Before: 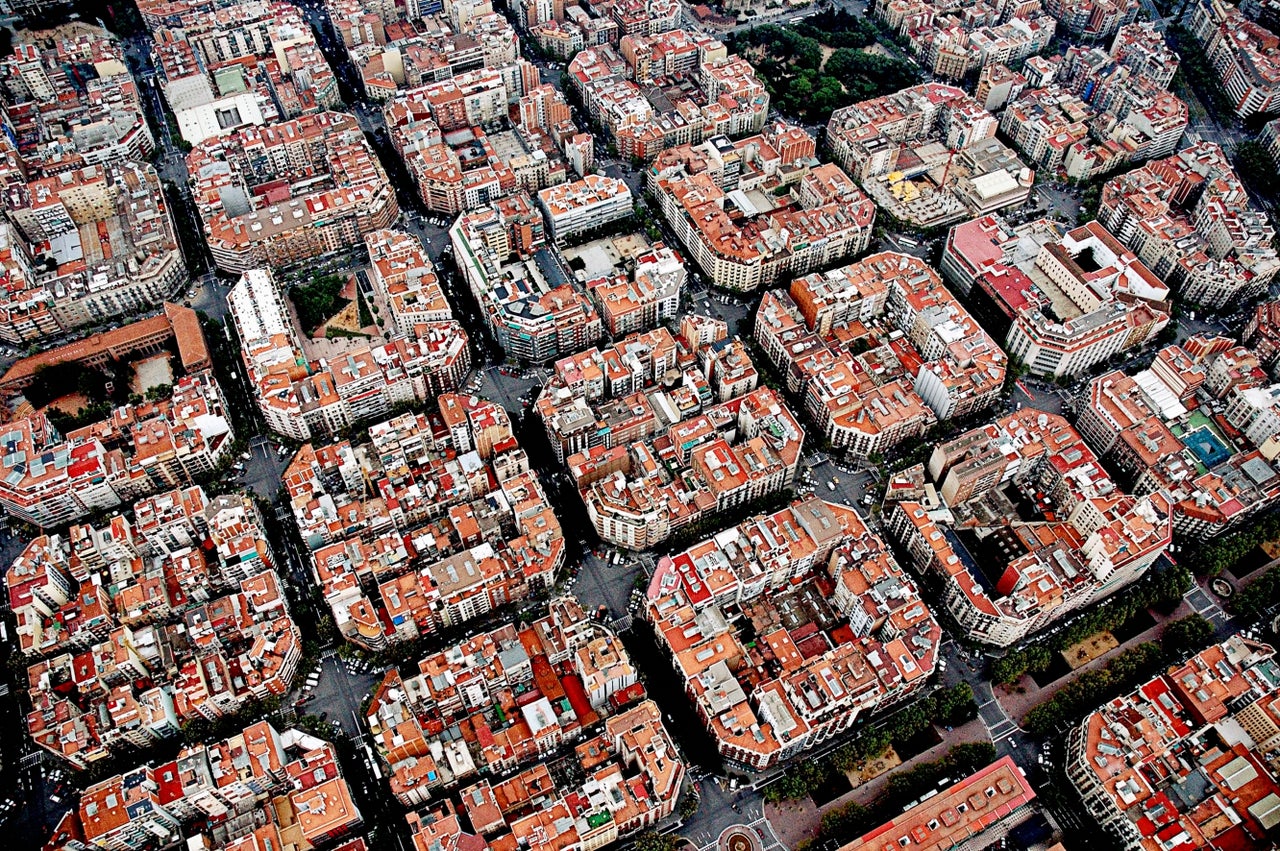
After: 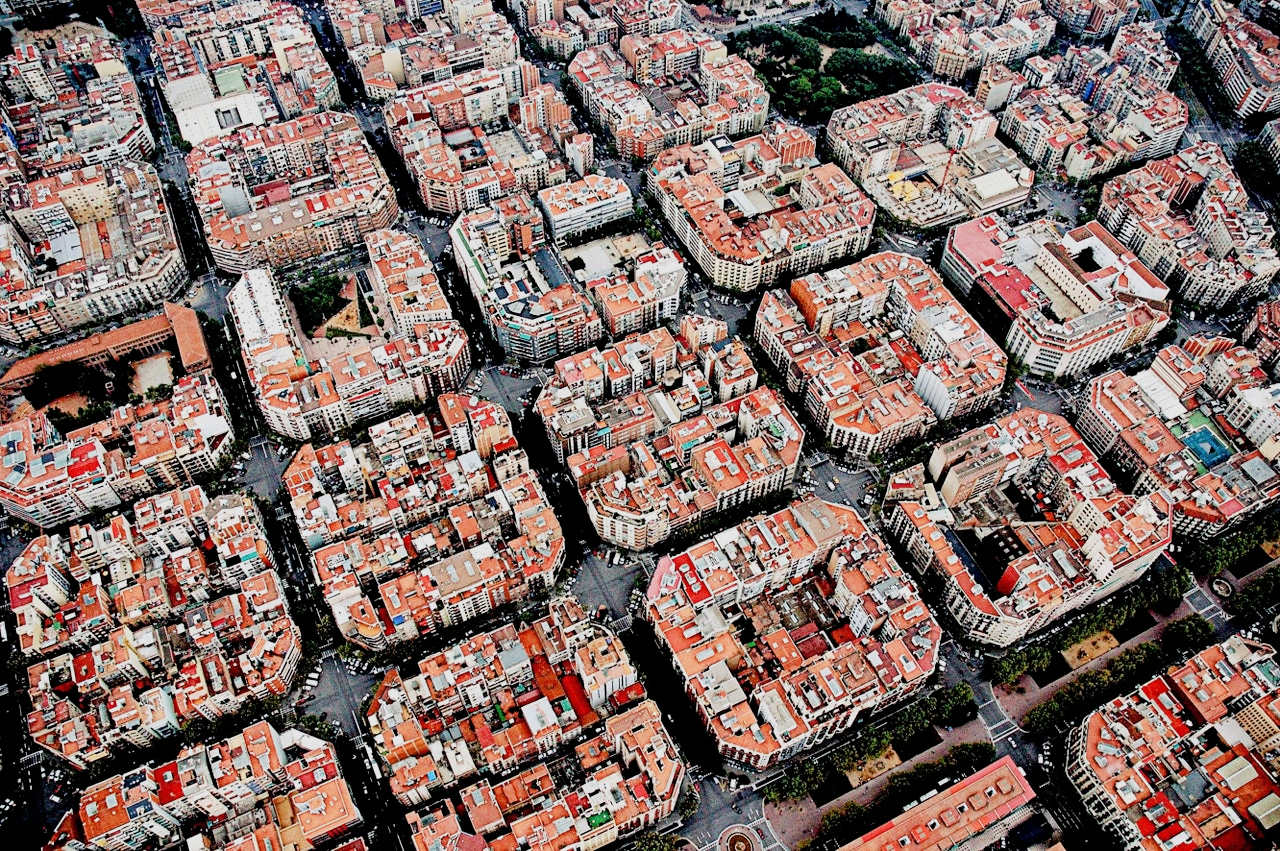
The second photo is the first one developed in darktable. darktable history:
exposure: black level correction 0, exposure 0.6 EV, compensate exposure bias true, compensate highlight preservation false
filmic rgb: black relative exposure -7.65 EV, white relative exposure 4.56 EV, hardness 3.61
